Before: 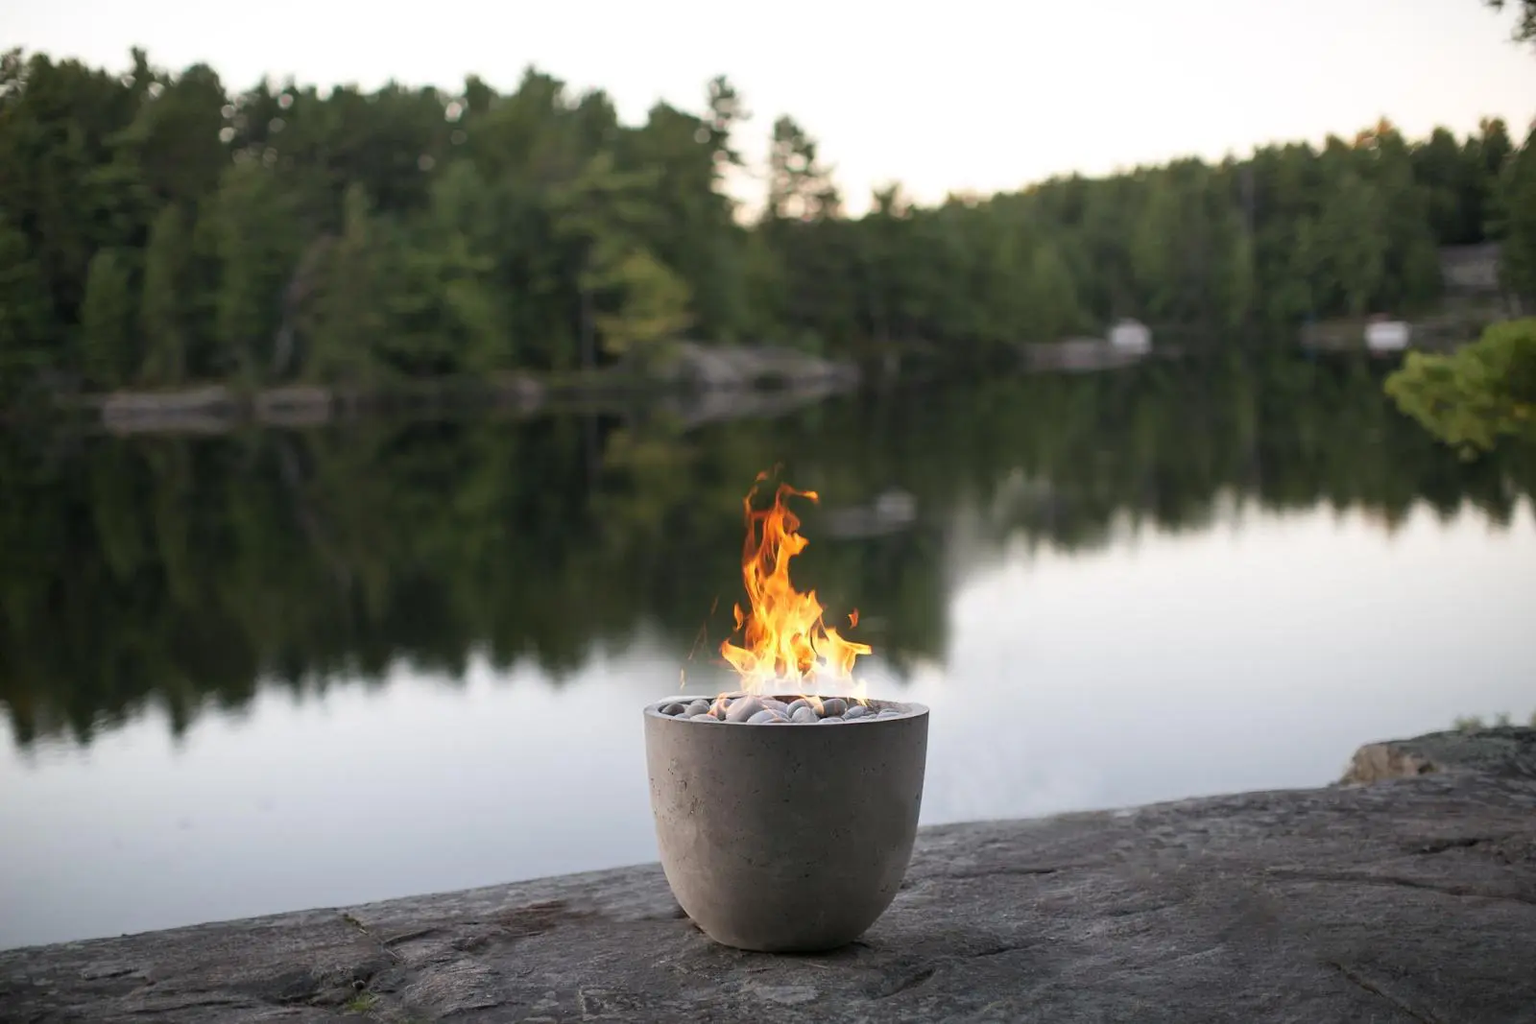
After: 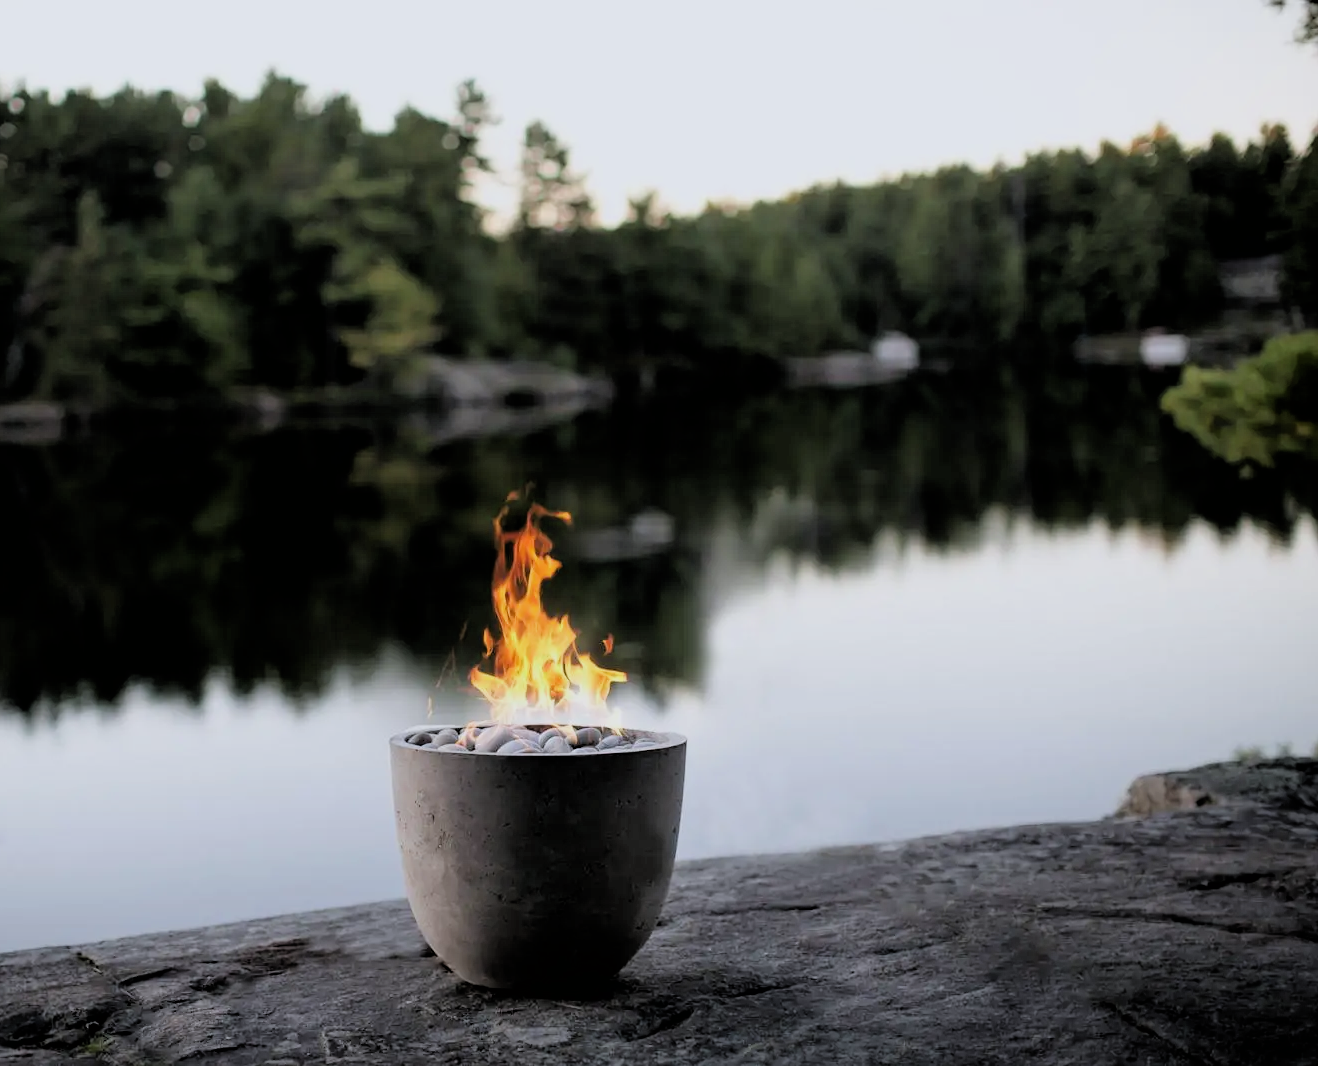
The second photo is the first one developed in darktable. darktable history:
white balance: red 0.976, blue 1.04
crop: left 17.582%, bottom 0.031%
filmic rgb: black relative exposure -3.31 EV, white relative exposure 3.45 EV, hardness 2.36, contrast 1.103
